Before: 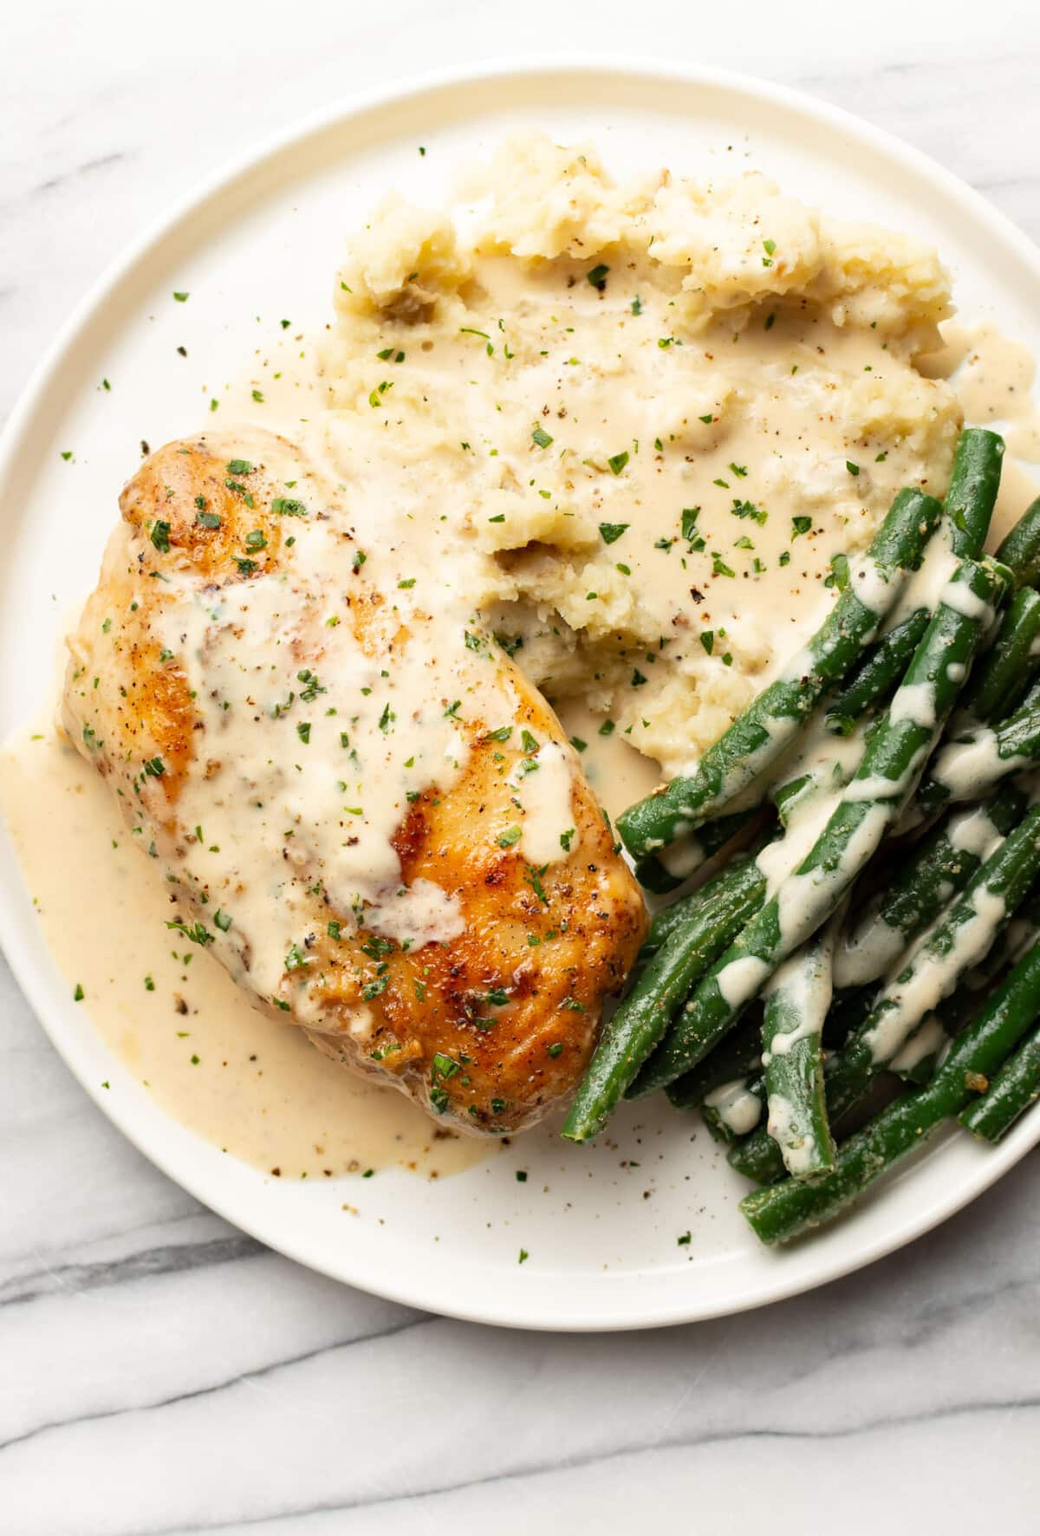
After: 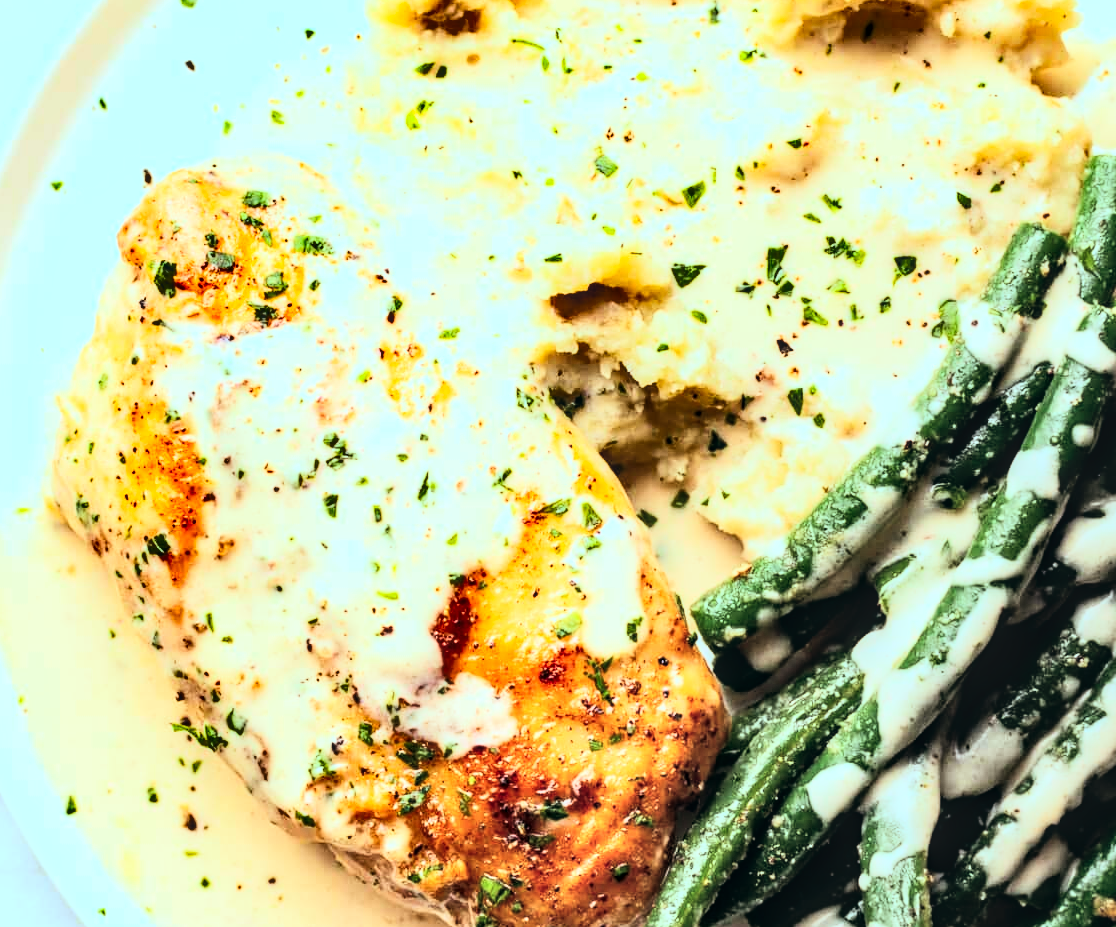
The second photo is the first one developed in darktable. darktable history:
color balance rgb: linear chroma grading › global chroma -0.67%, saturation formula JzAzBz (2021)
local contrast: on, module defaults
crop: left 1.744%, top 19.225%, right 5.069%, bottom 28.357%
shadows and highlights: shadows 22.7, highlights -48.71, soften with gaussian
color balance: lift [1.003, 0.993, 1.001, 1.007], gamma [1.018, 1.072, 0.959, 0.928], gain [0.974, 0.873, 1.031, 1.127]
rgb curve: curves: ch0 [(0, 0) (0.21, 0.15) (0.24, 0.21) (0.5, 0.75) (0.75, 0.96) (0.89, 0.99) (1, 1)]; ch1 [(0, 0.02) (0.21, 0.13) (0.25, 0.2) (0.5, 0.67) (0.75, 0.9) (0.89, 0.97) (1, 1)]; ch2 [(0, 0.02) (0.21, 0.13) (0.25, 0.2) (0.5, 0.67) (0.75, 0.9) (0.89, 0.97) (1, 1)], compensate middle gray true
color calibration: x 0.355, y 0.367, temperature 4700.38 K
